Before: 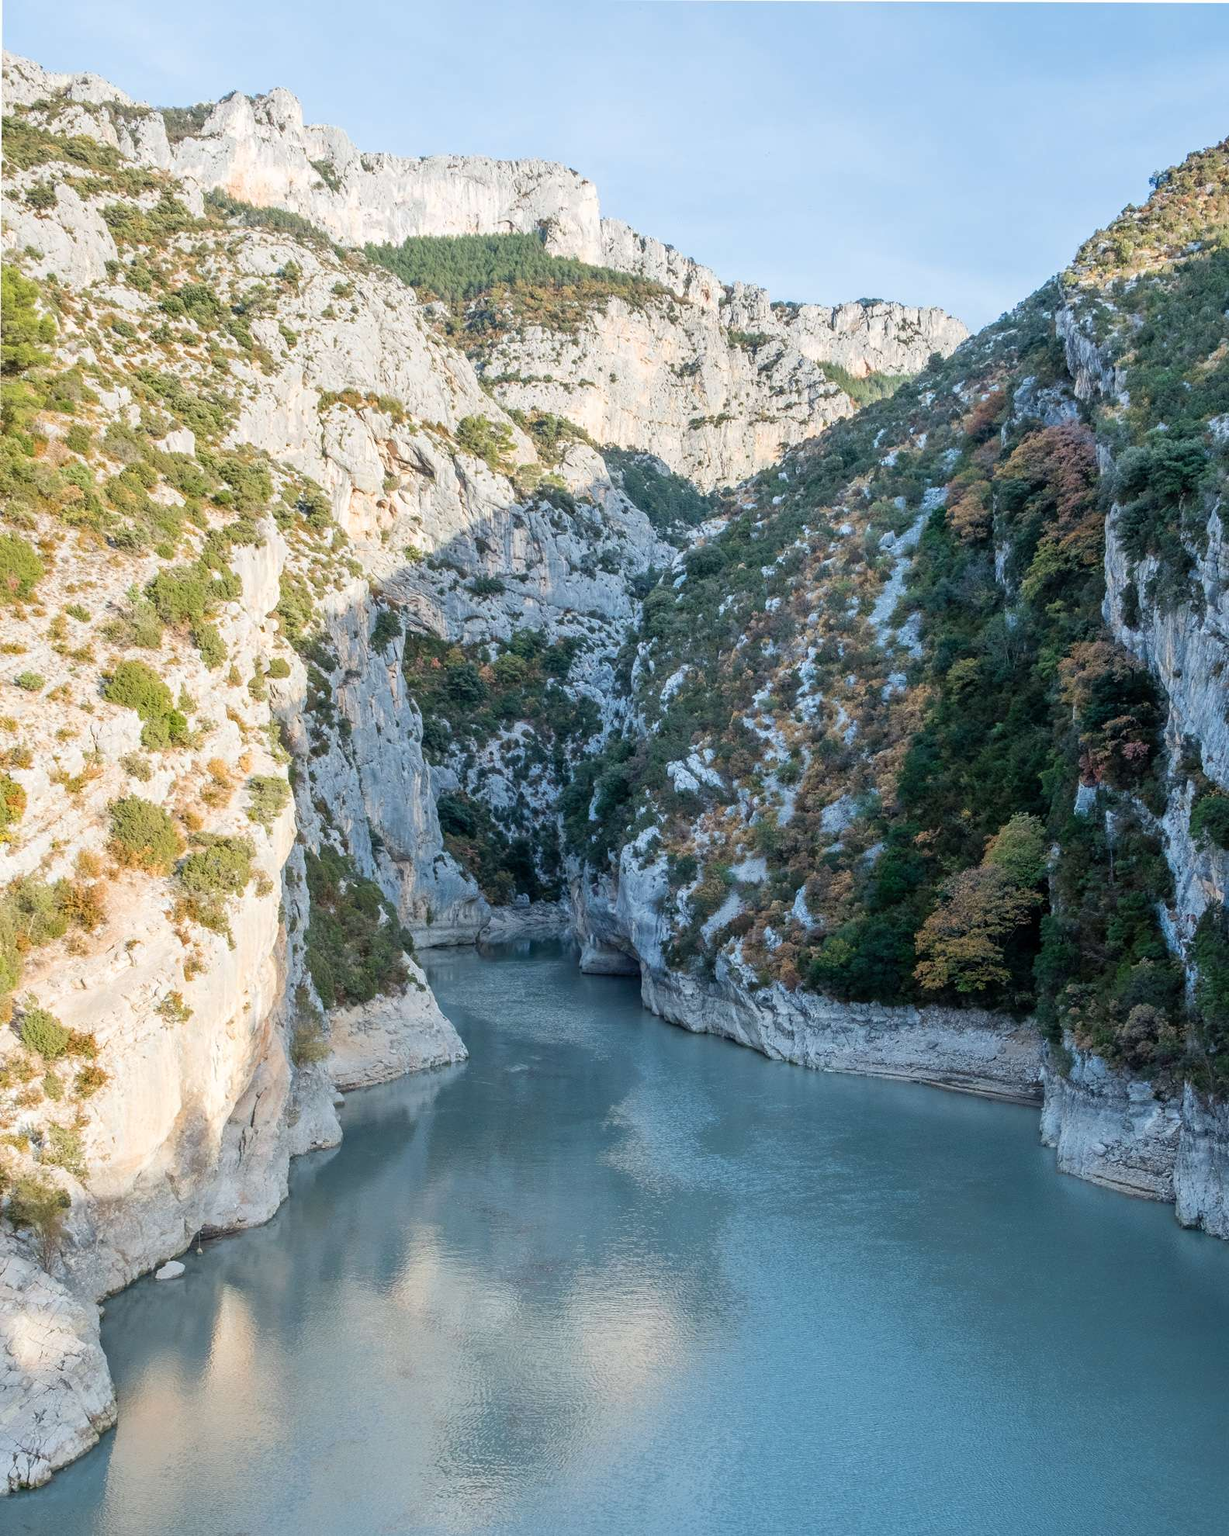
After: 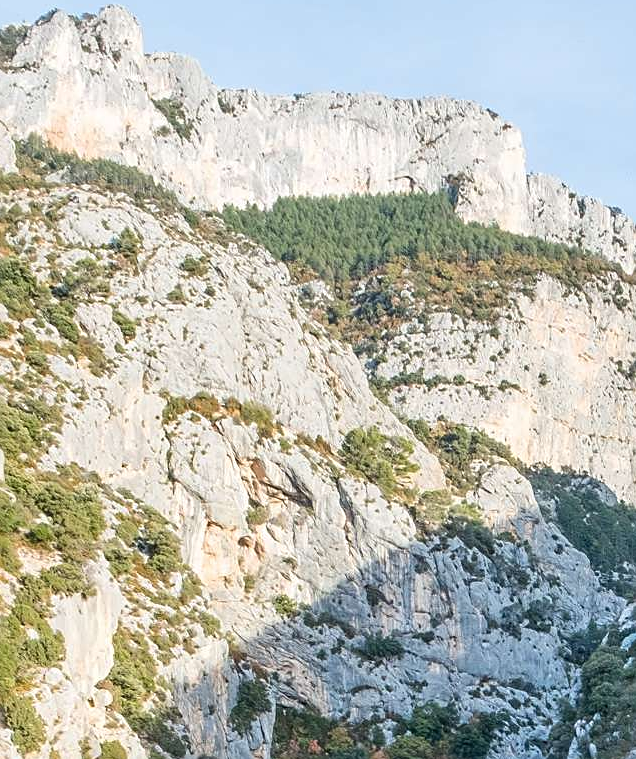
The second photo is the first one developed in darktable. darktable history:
crop: left 15.656%, top 5.456%, right 44.185%, bottom 56.18%
sharpen: on, module defaults
